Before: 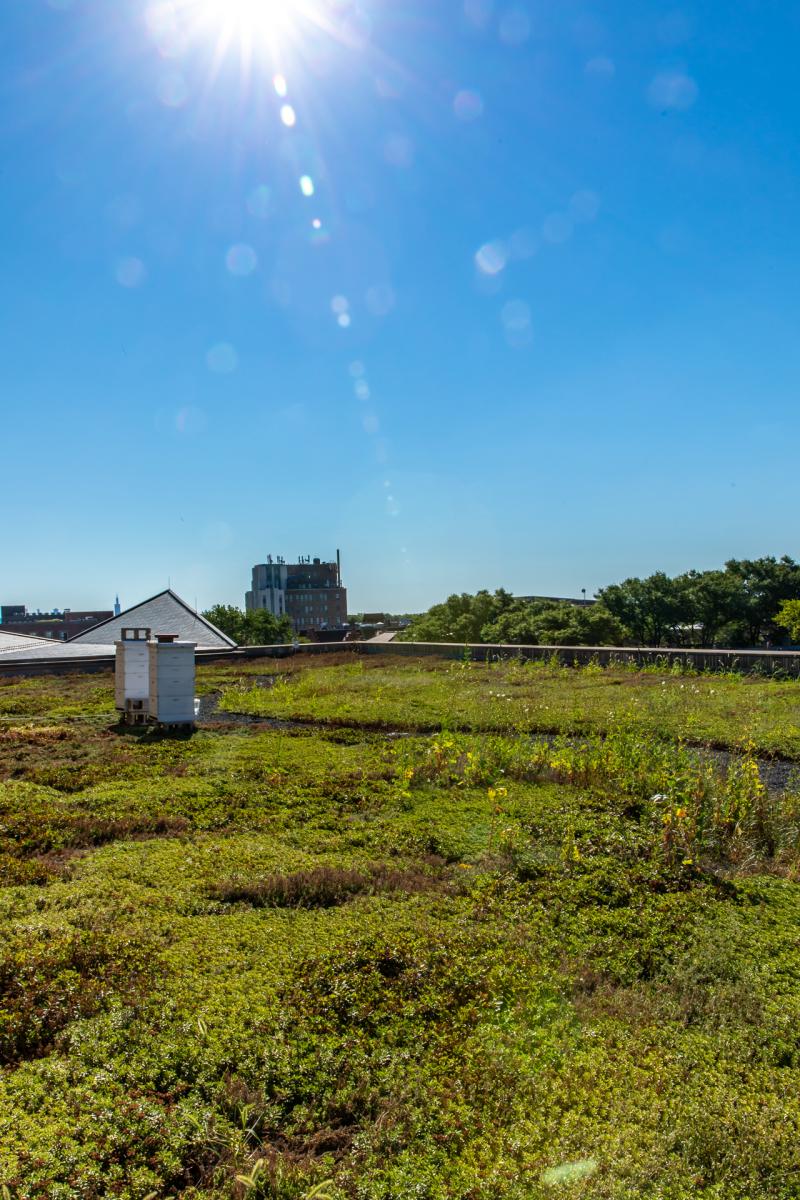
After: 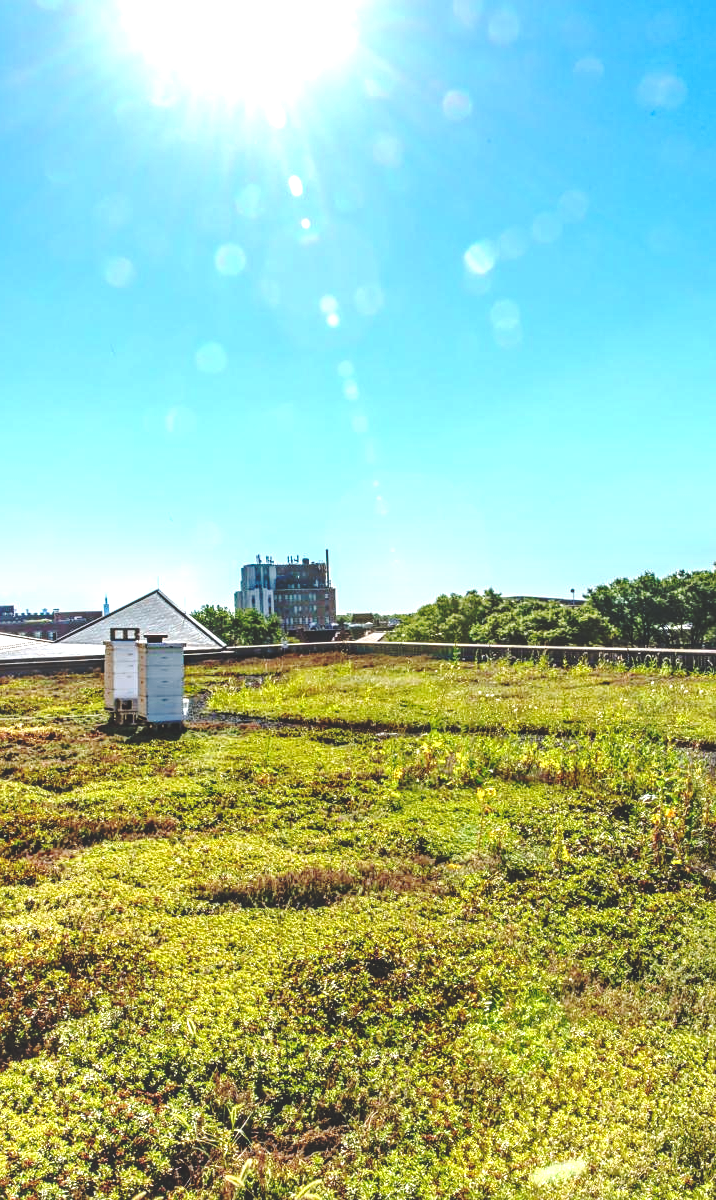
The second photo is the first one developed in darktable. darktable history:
local contrast: on, module defaults
base curve: curves: ch0 [(0, 0.024) (0.055, 0.065) (0.121, 0.166) (0.236, 0.319) (0.693, 0.726) (1, 1)], preserve colors none
haze removal: compatibility mode true, adaptive false
sharpen: amount 0.201
exposure: black level correction 0, exposure 1.2 EV, compensate highlight preservation false
crop and rotate: left 1.42%, right 9.058%
